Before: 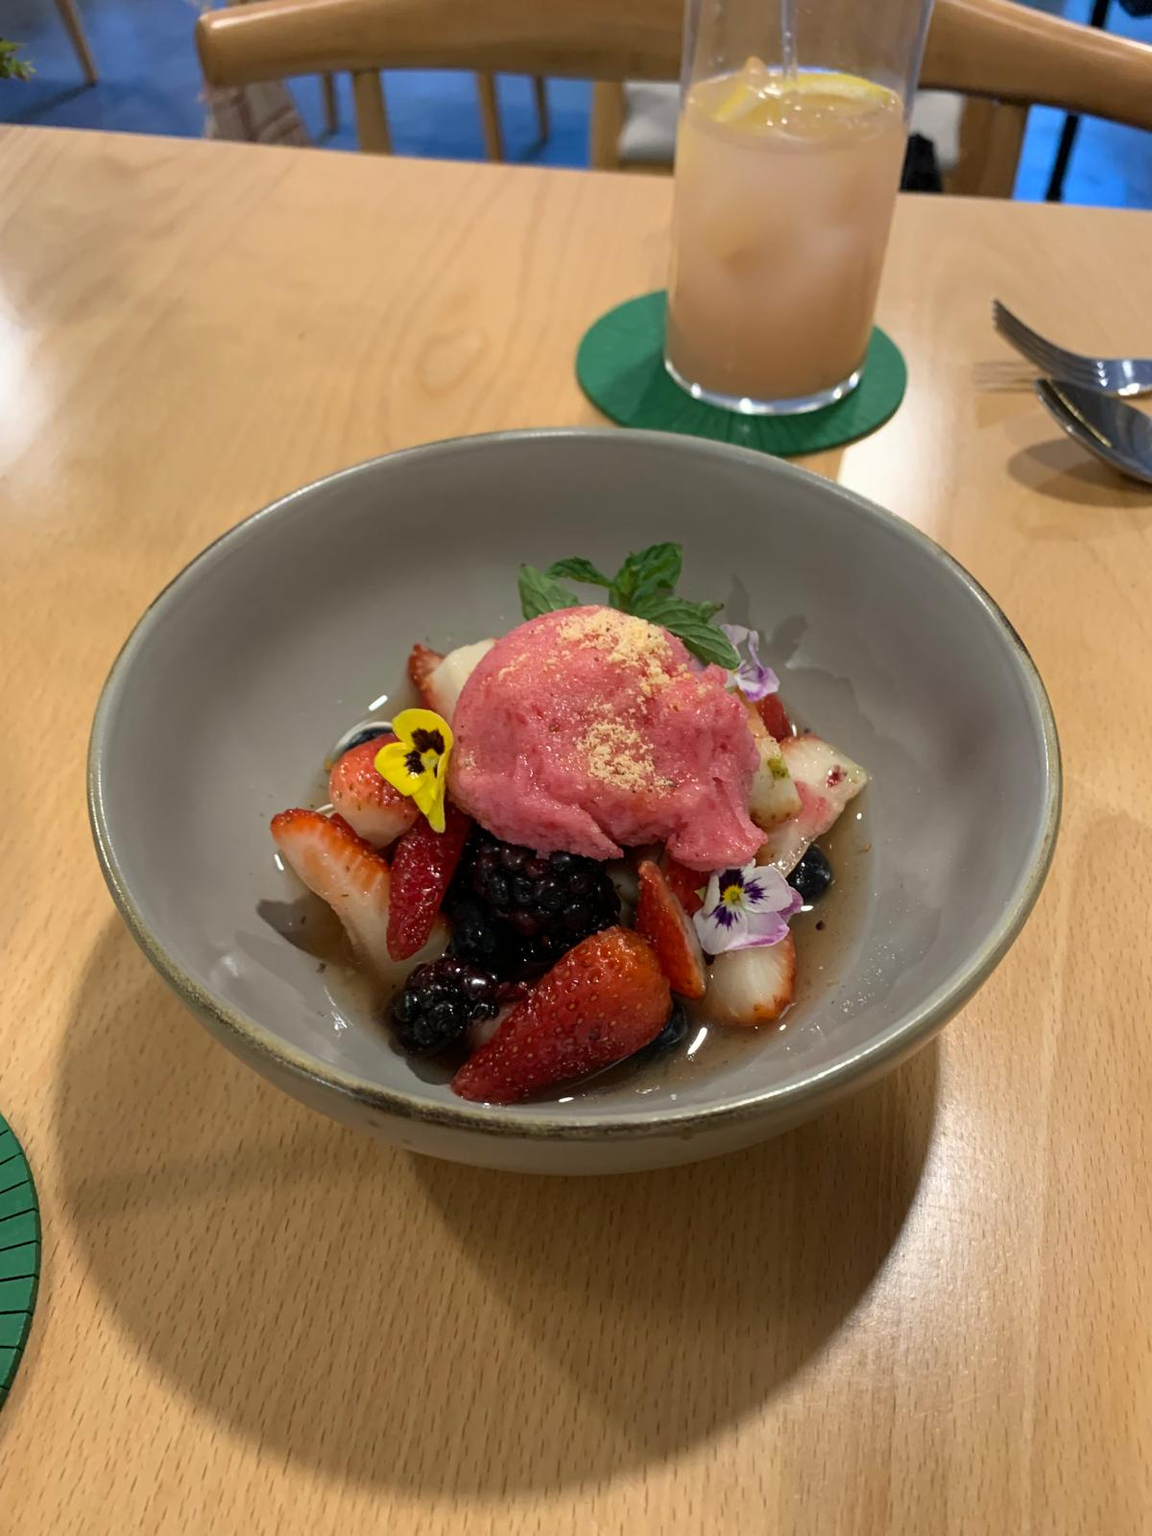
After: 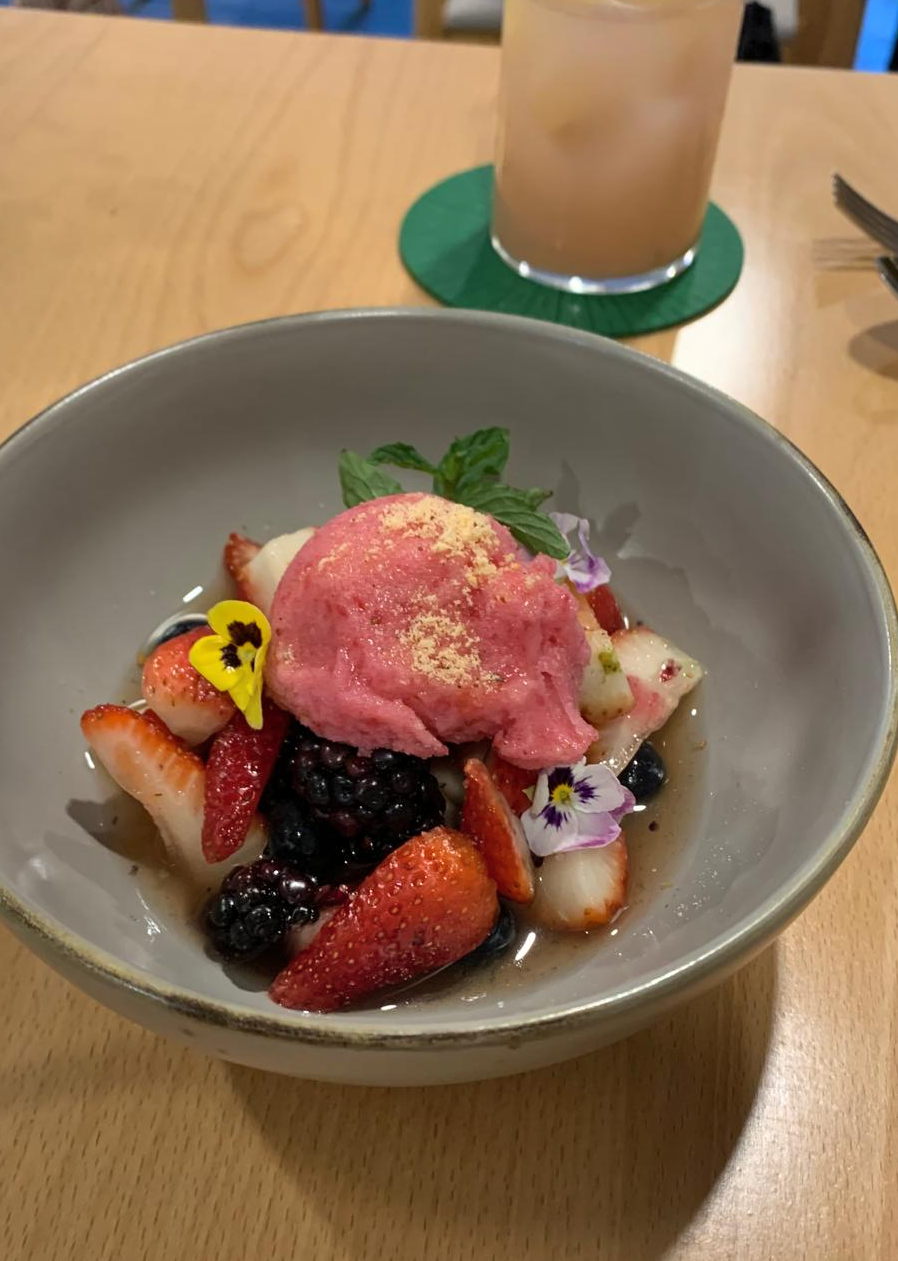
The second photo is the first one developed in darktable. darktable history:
crop: left 16.768%, top 8.653%, right 8.362%, bottom 12.485%
shadows and highlights: shadows 60, soften with gaussian
